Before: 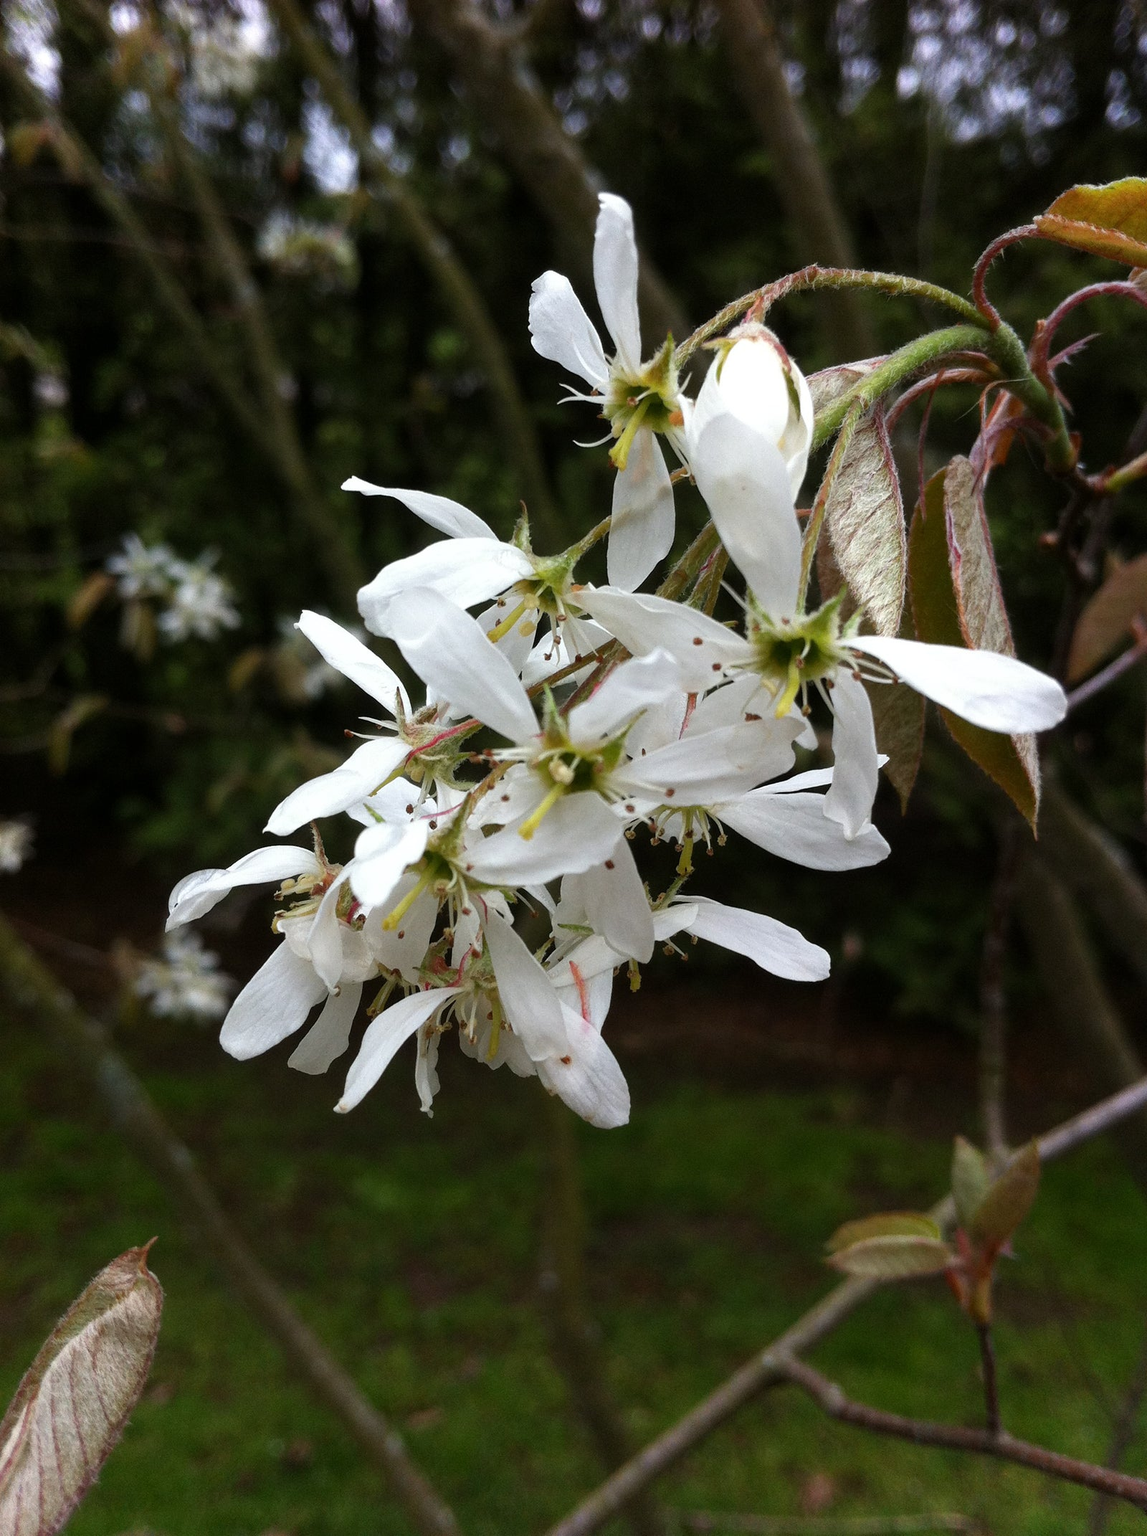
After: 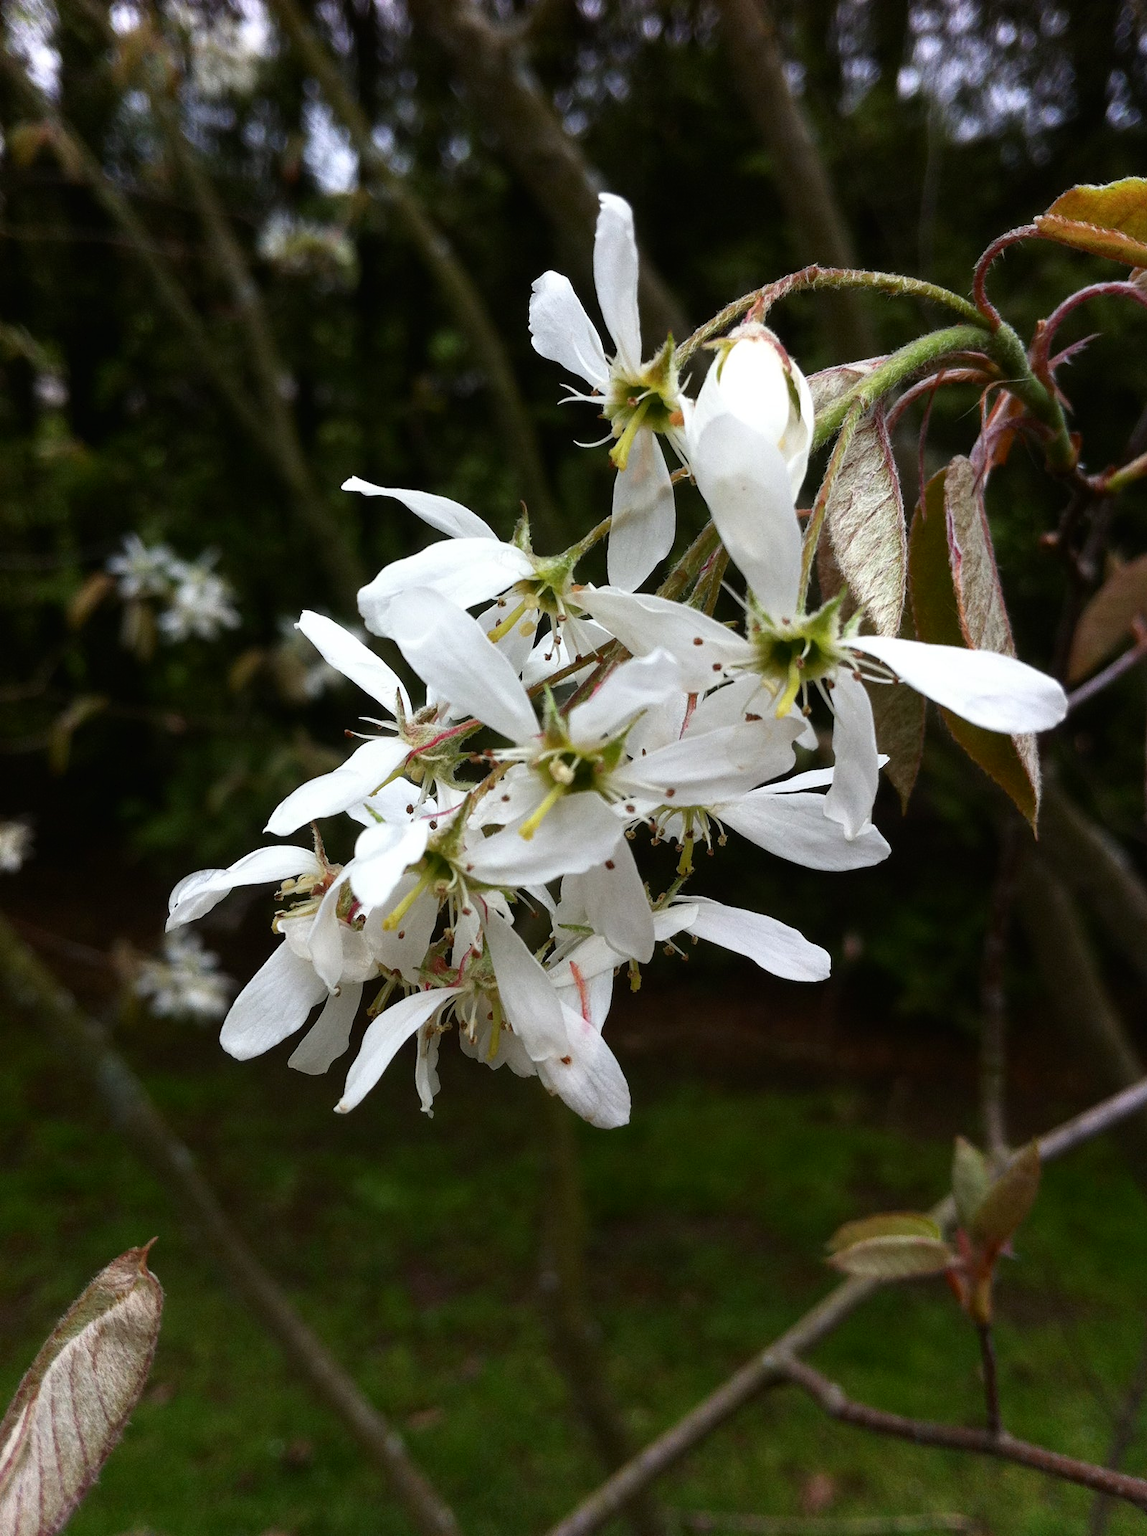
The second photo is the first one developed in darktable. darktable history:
tone curve: curves: ch0 [(0, 0) (0.003, 0.01) (0.011, 0.015) (0.025, 0.023) (0.044, 0.037) (0.069, 0.055) (0.1, 0.08) (0.136, 0.114) (0.177, 0.155) (0.224, 0.201) (0.277, 0.254) (0.335, 0.319) (0.399, 0.387) (0.468, 0.459) (0.543, 0.544) (0.623, 0.634) (0.709, 0.731) (0.801, 0.827) (0.898, 0.921) (1, 1)], color space Lab, independent channels, preserve colors none
